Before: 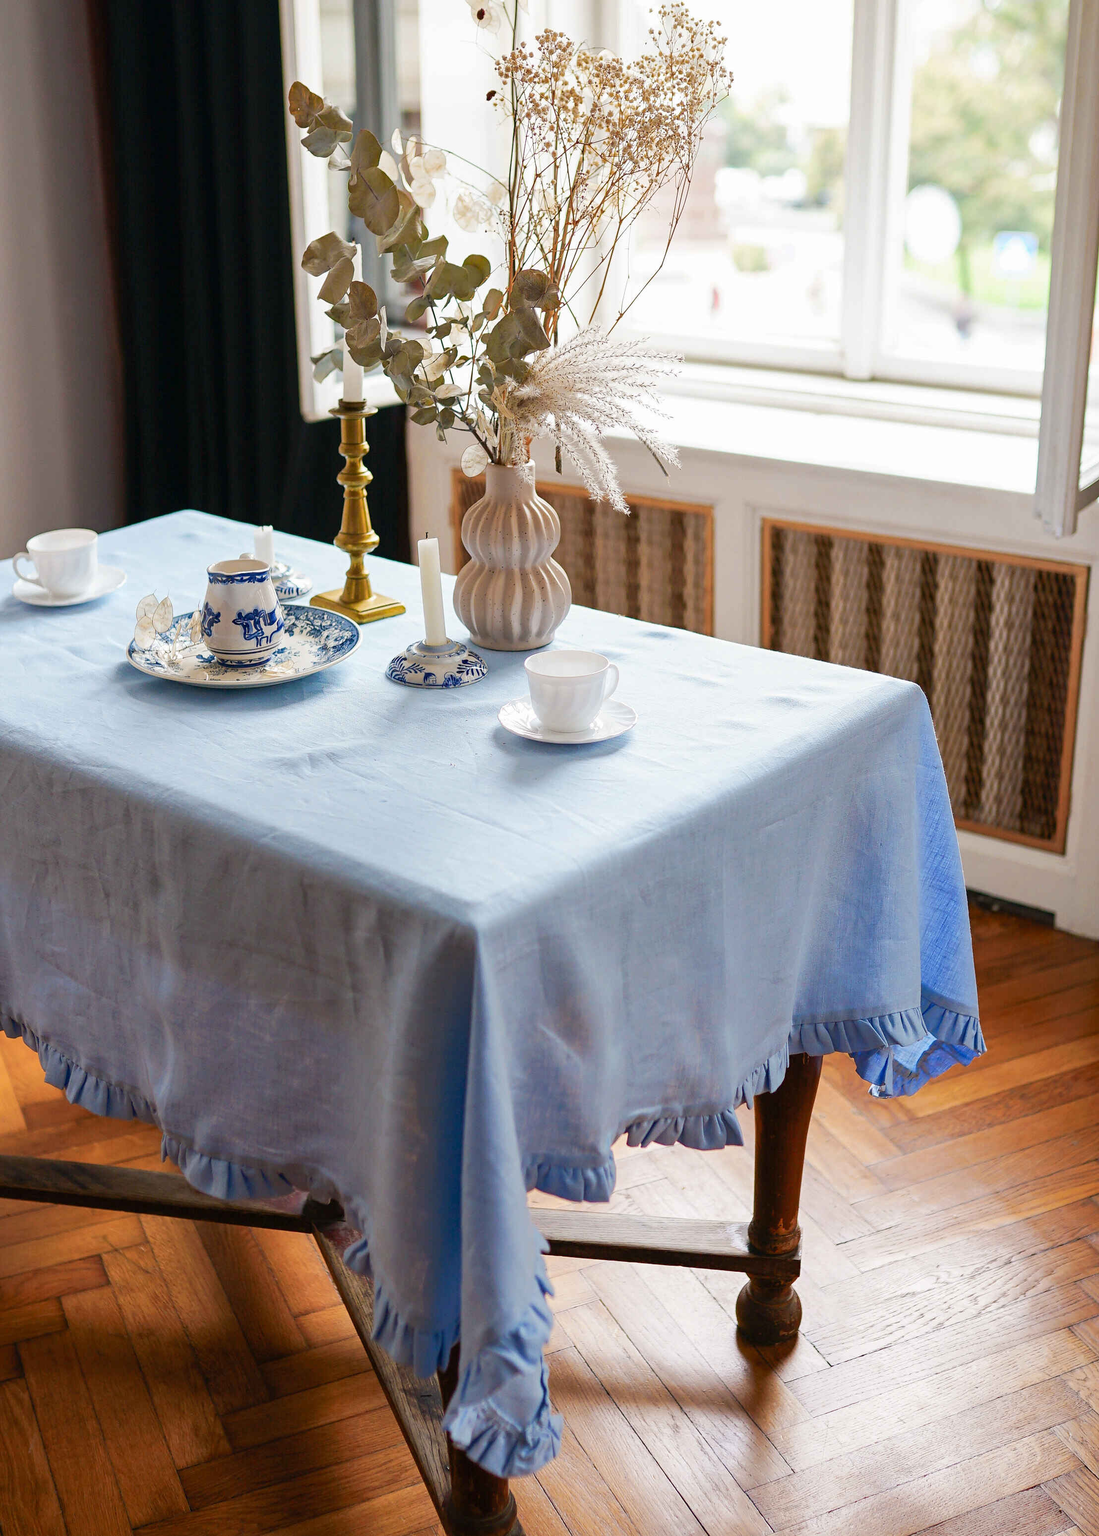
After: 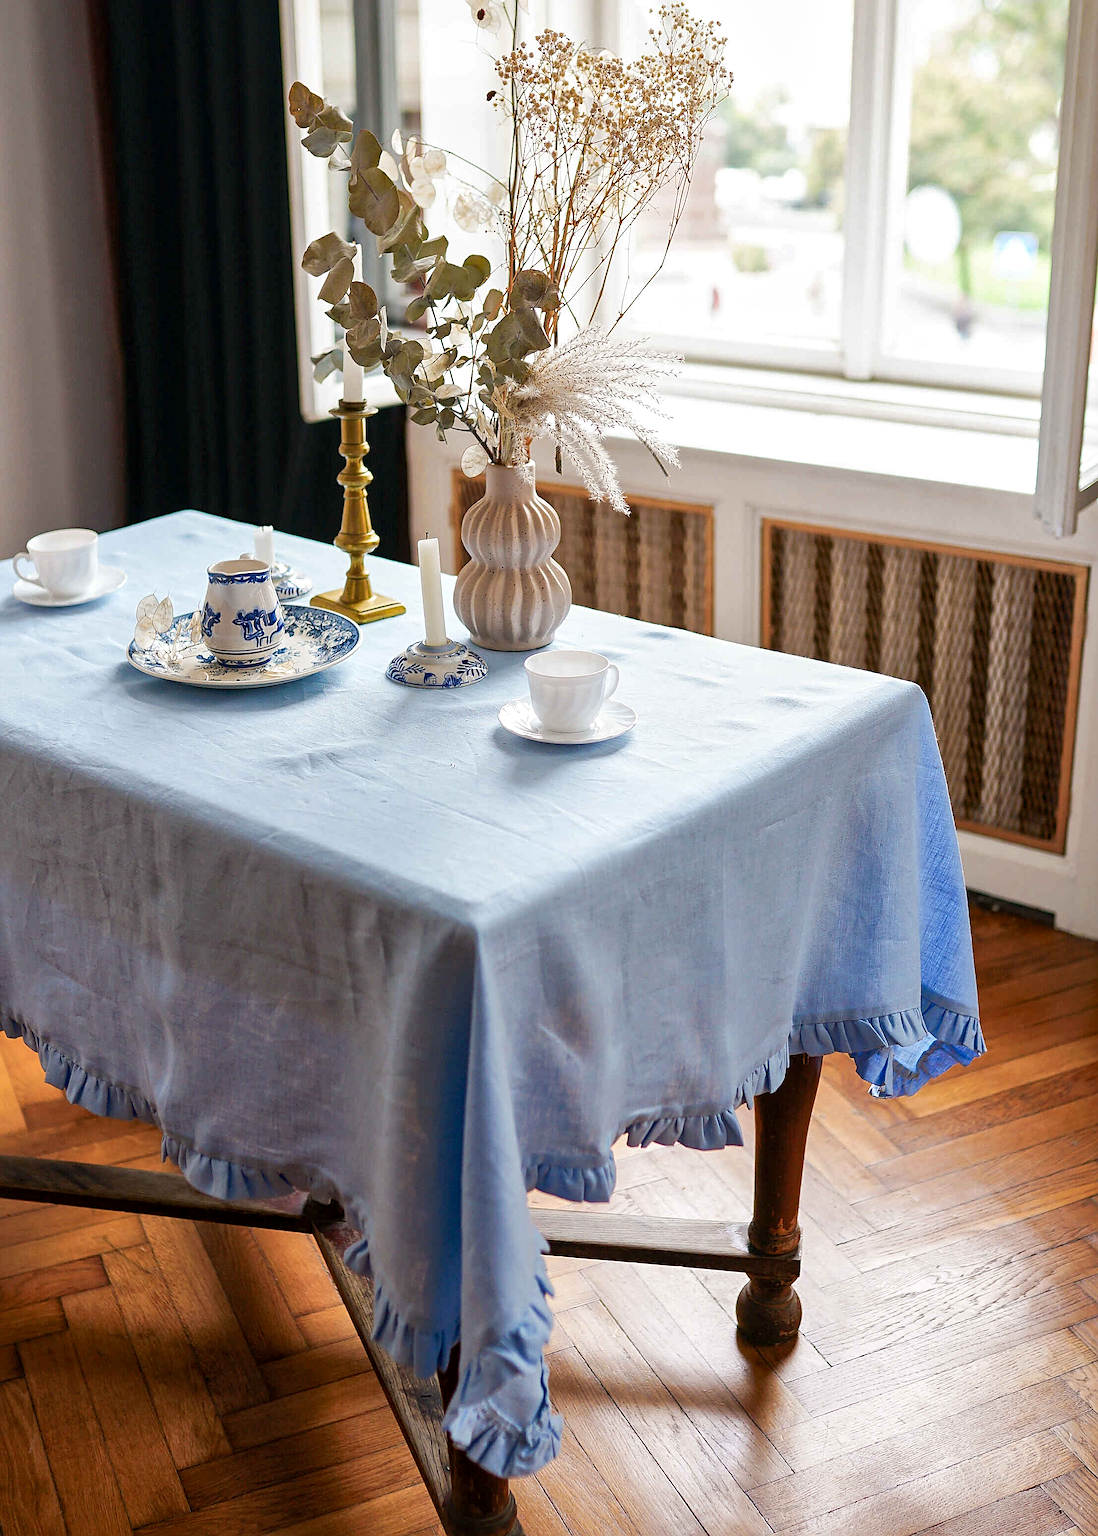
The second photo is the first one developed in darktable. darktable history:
local contrast: mode bilateral grid, contrast 21, coarseness 50, detail 132%, midtone range 0.2
sharpen: on, module defaults
